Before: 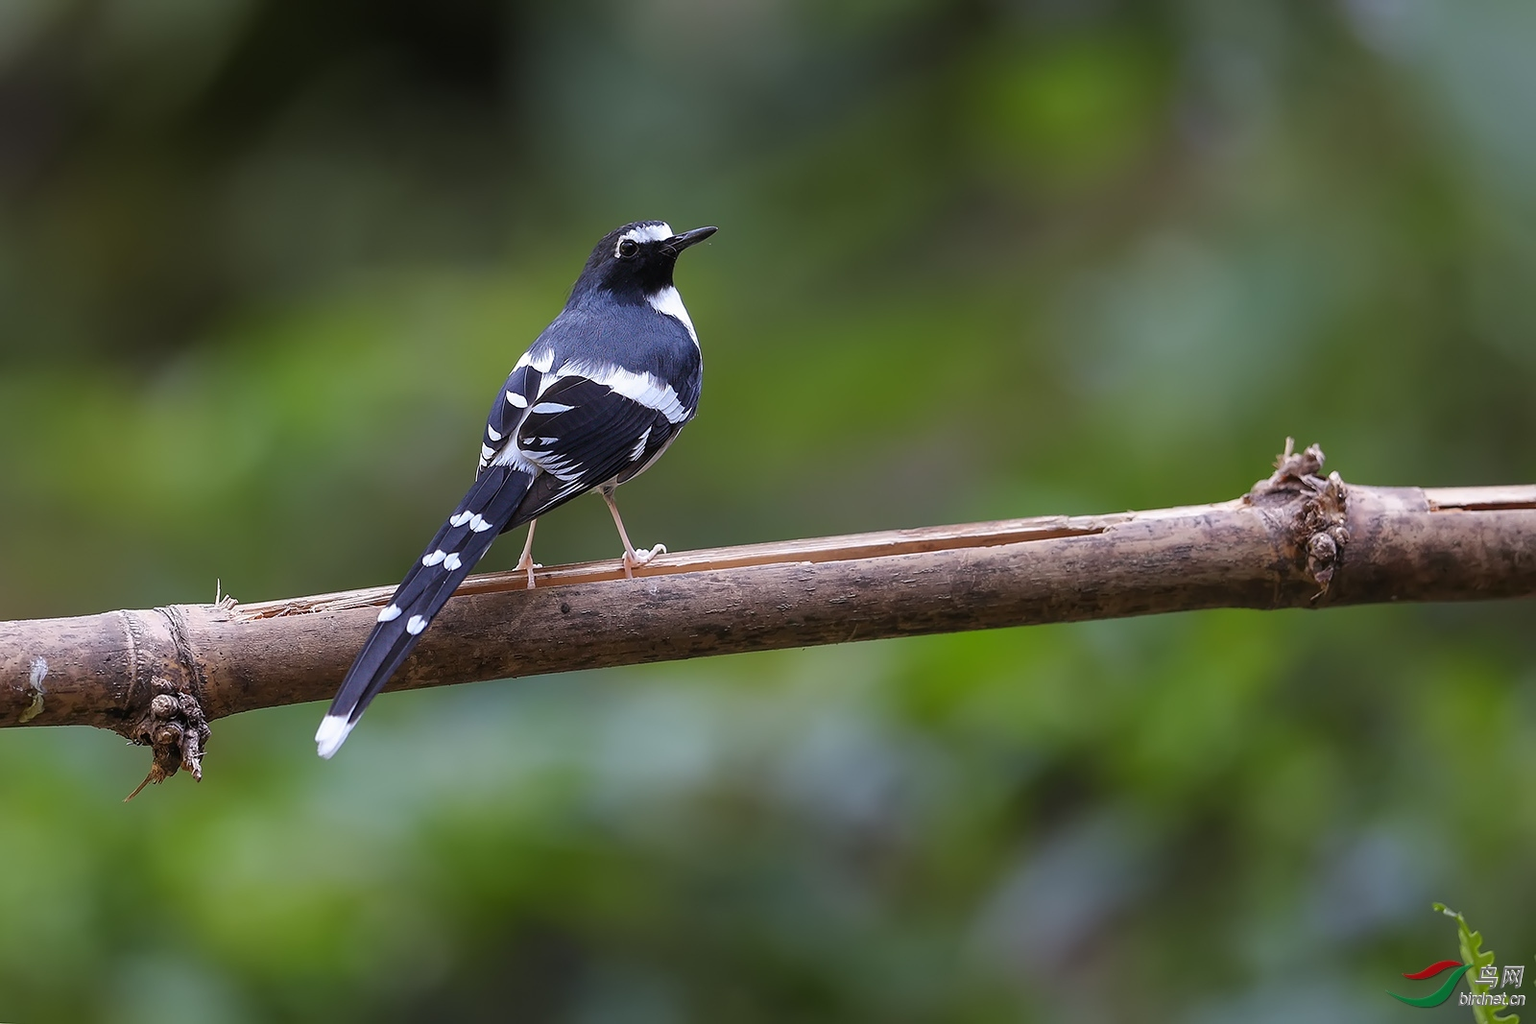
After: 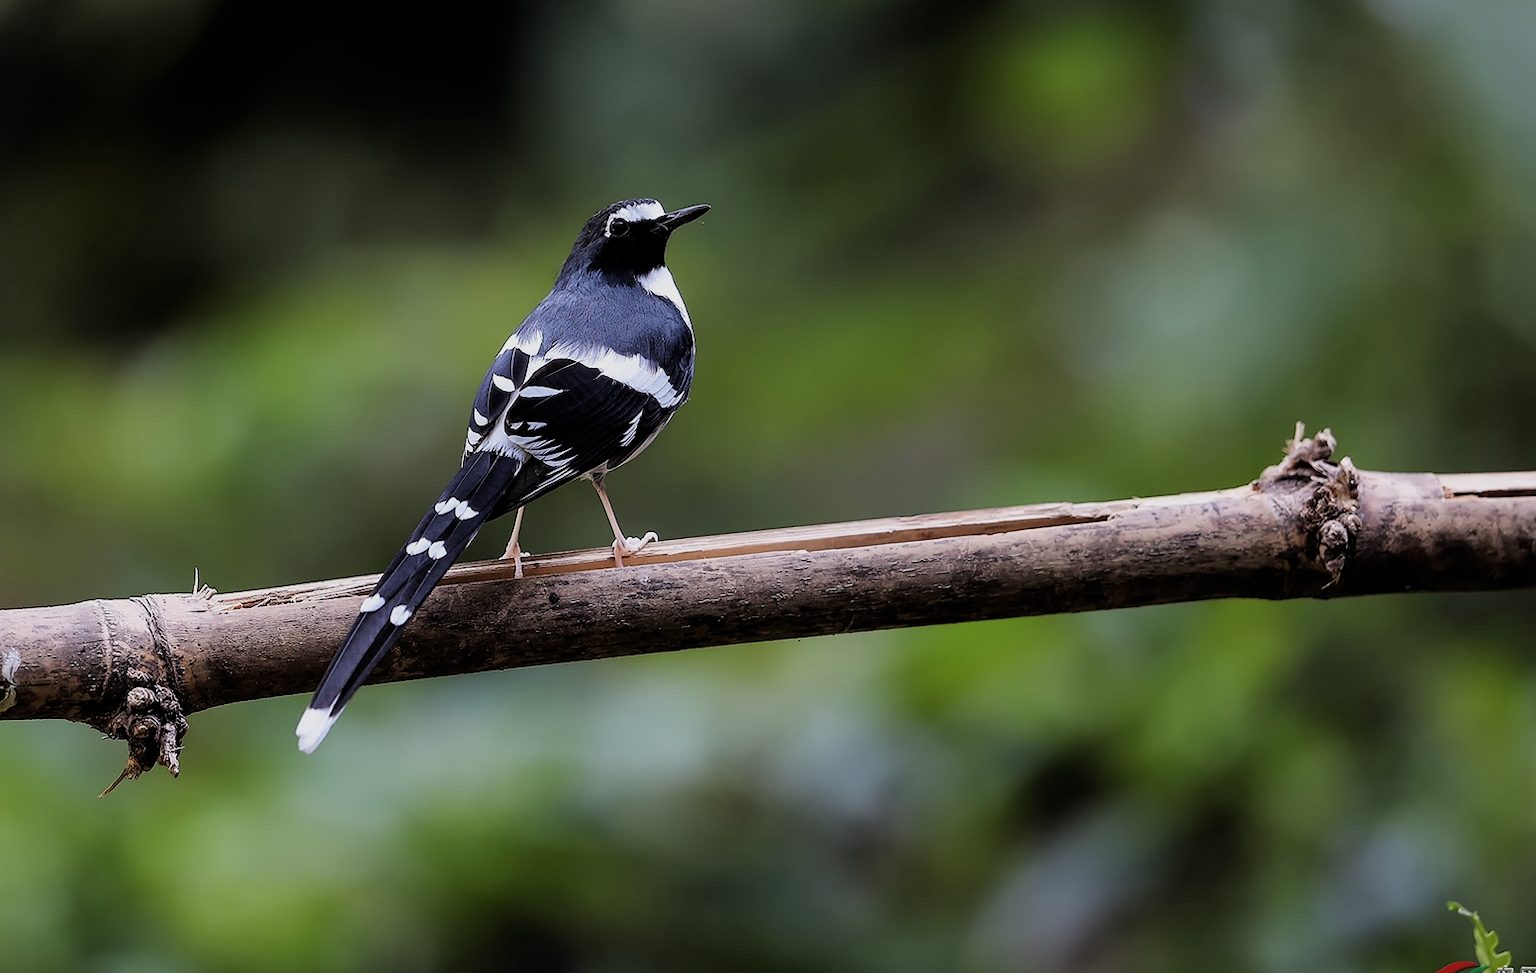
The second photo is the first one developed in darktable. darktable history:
contrast brightness saturation: saturation -0.067
filmic rgb: black relative exposure -4.97 EV, white relative exposure 3.96 EV, hardness 2.9, contrast 1.4
crop: left 1.859%, top 2.794%, right 1.029%, bottom 4.973%
